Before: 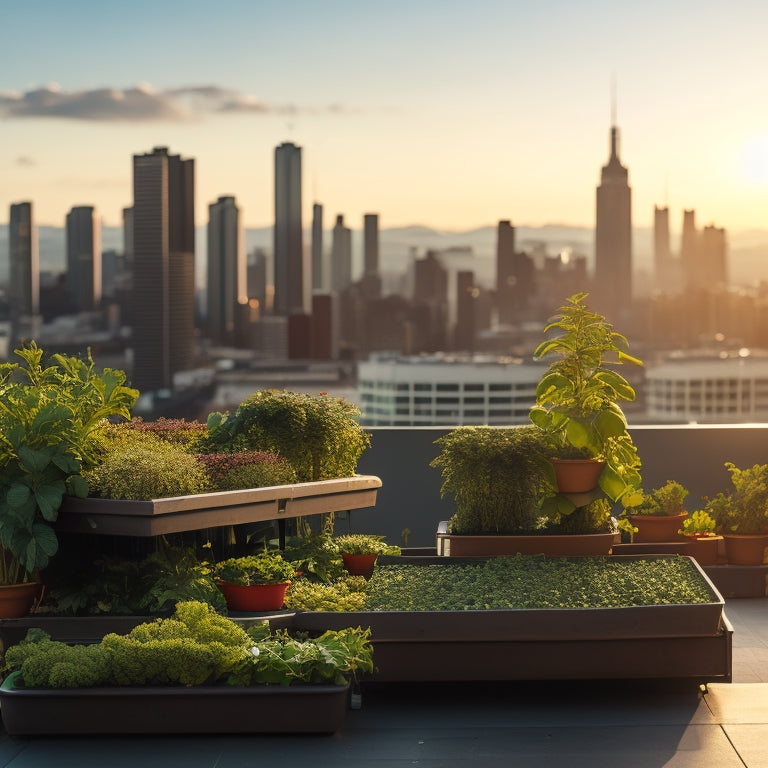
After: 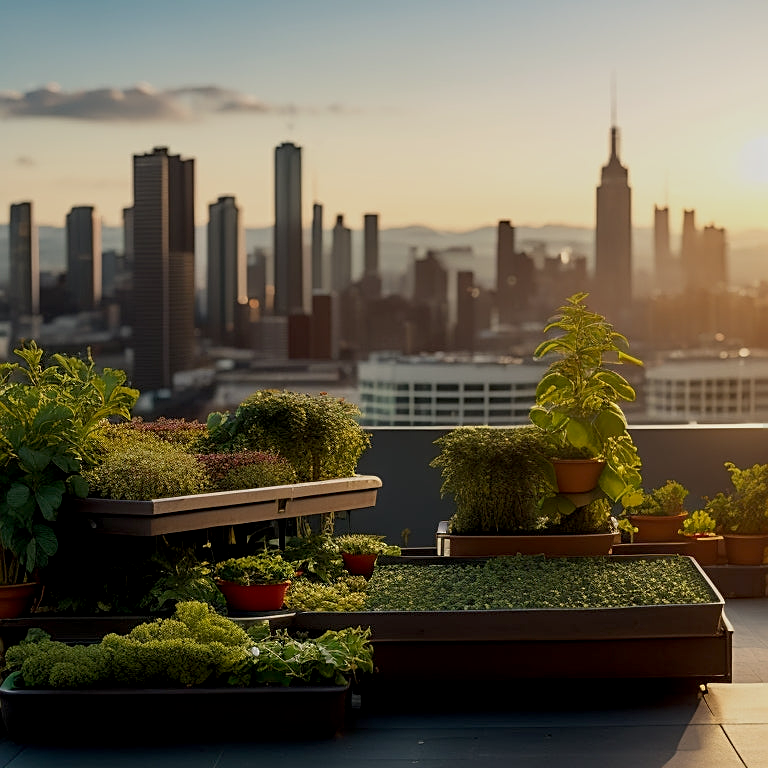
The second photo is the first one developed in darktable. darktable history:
sharpen: on, module defaults
exposure: black level correction 0.011, exposure -0.477 EV, compensate exposure bias true, compensate highlight preservation false
